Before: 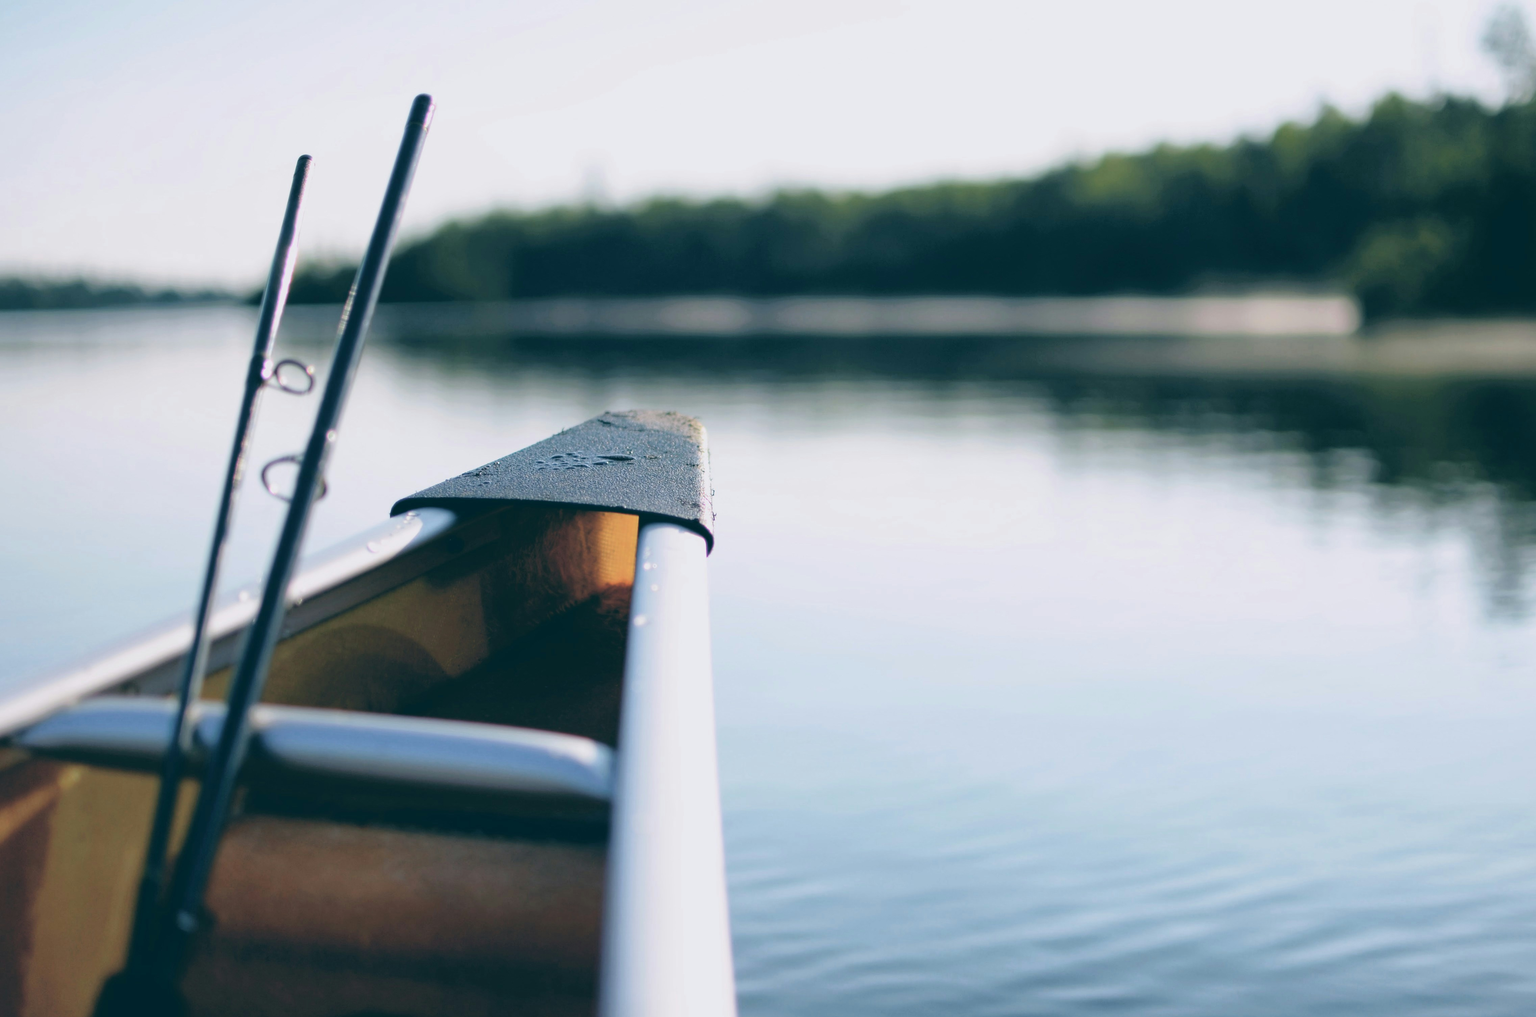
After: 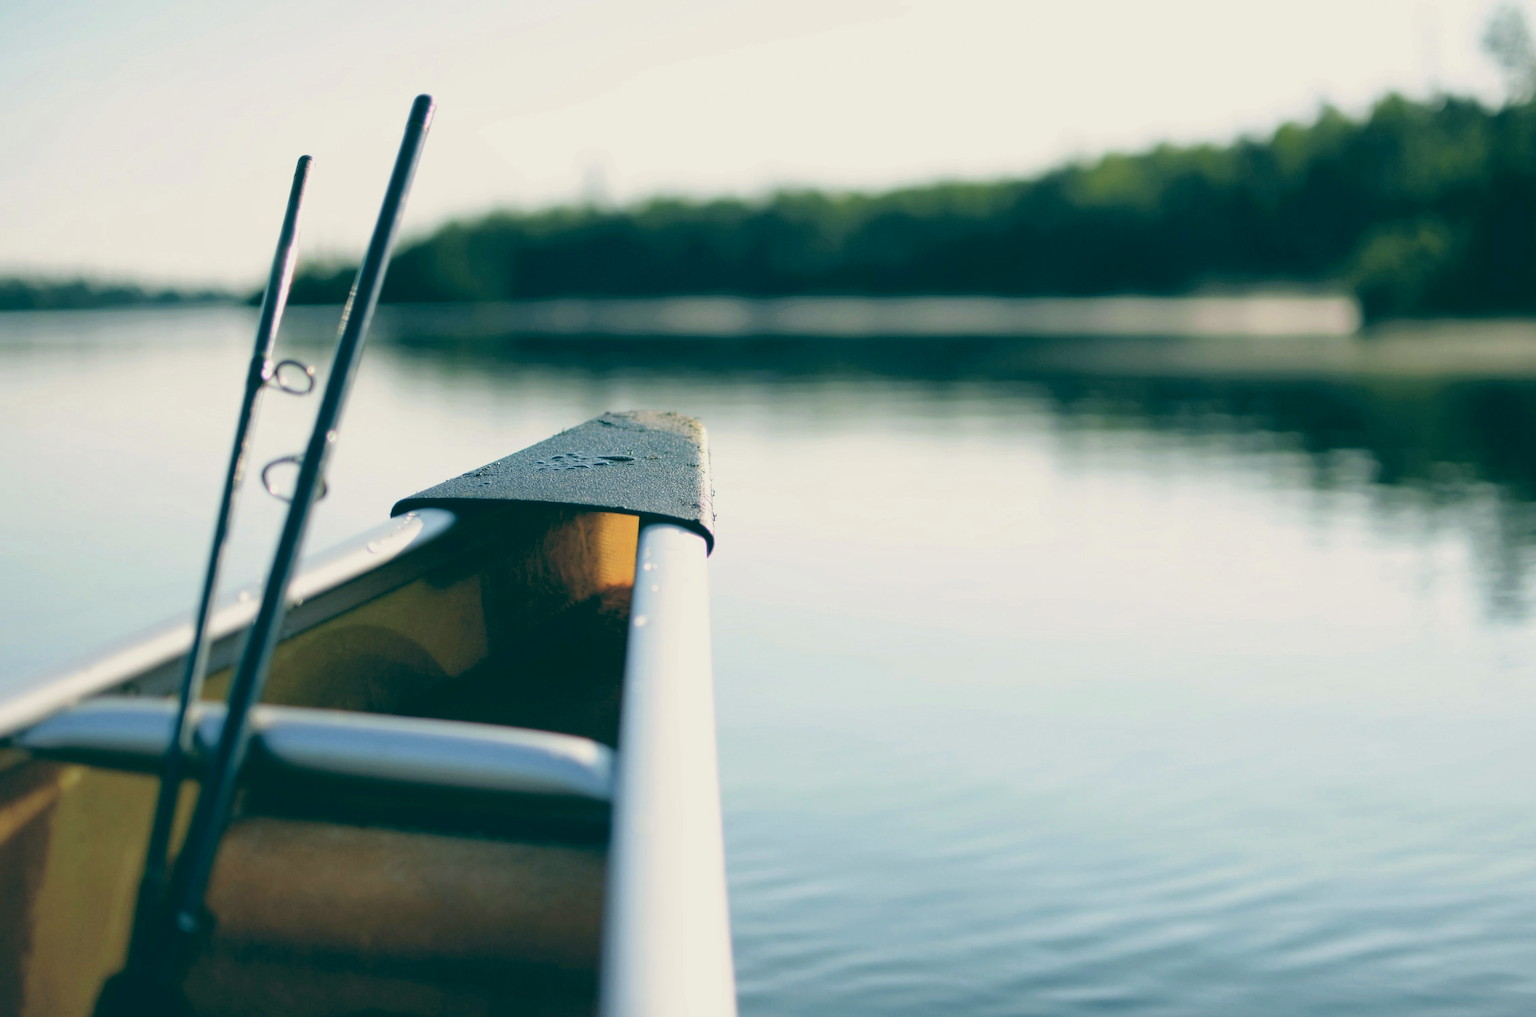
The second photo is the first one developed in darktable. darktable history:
white balance: emerald 1
color correction: highlights a* -0.482, highlights b* 9.48, shadows a* -9.48, shadows b* 0.803
